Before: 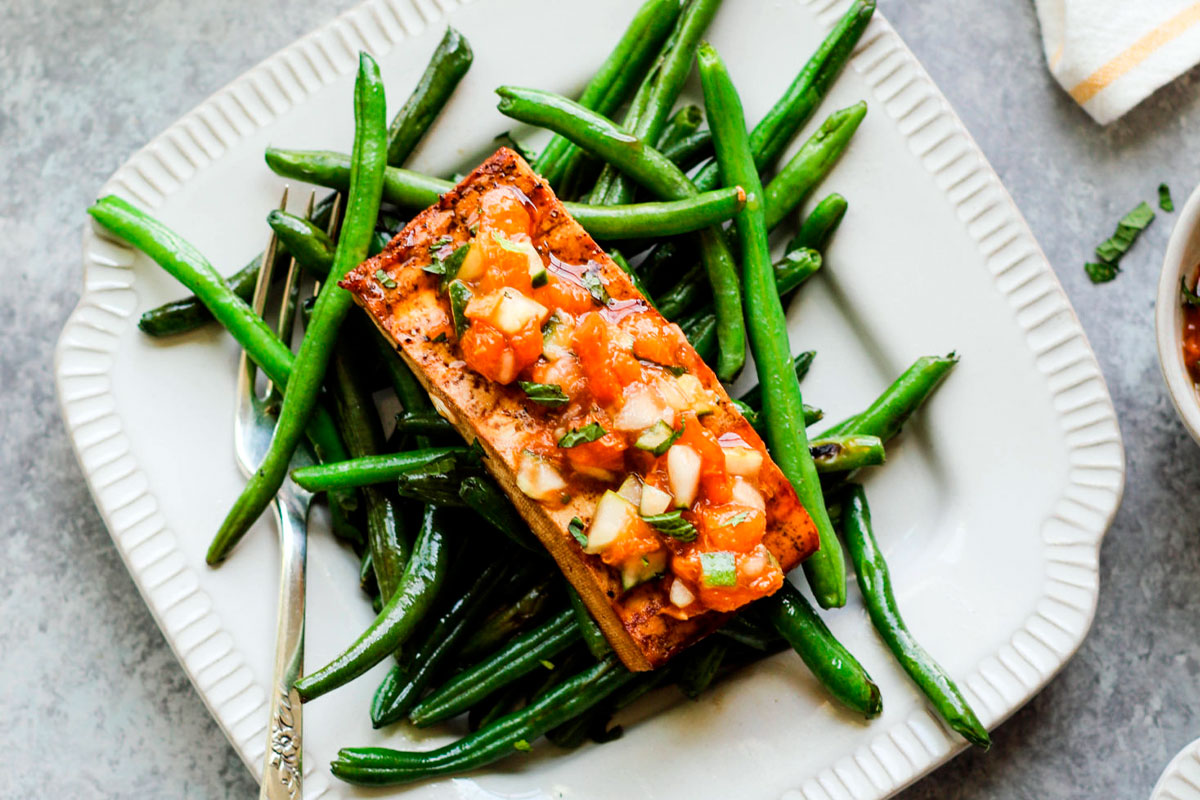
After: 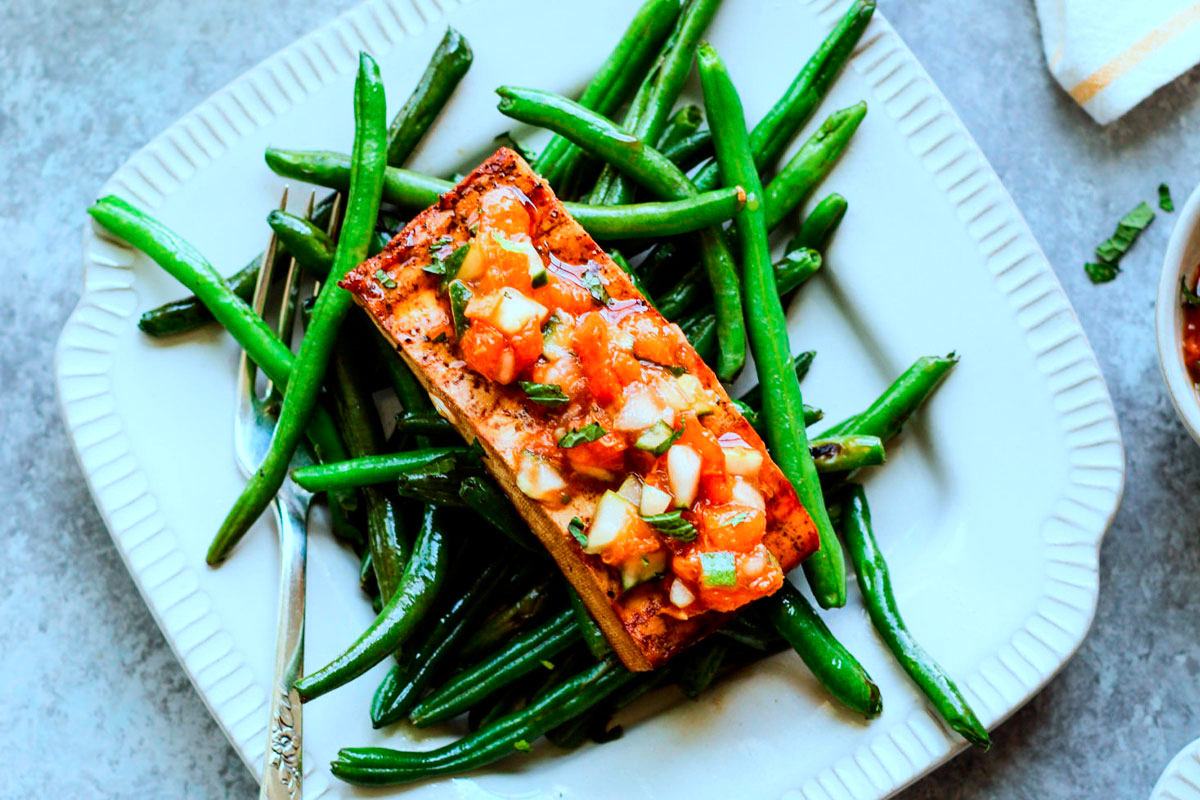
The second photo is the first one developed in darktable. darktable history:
contrast brightness saturation: contrast 0.08, saturation 0.2
color correction: highlights a* -9.73, highlights b* -21.22
